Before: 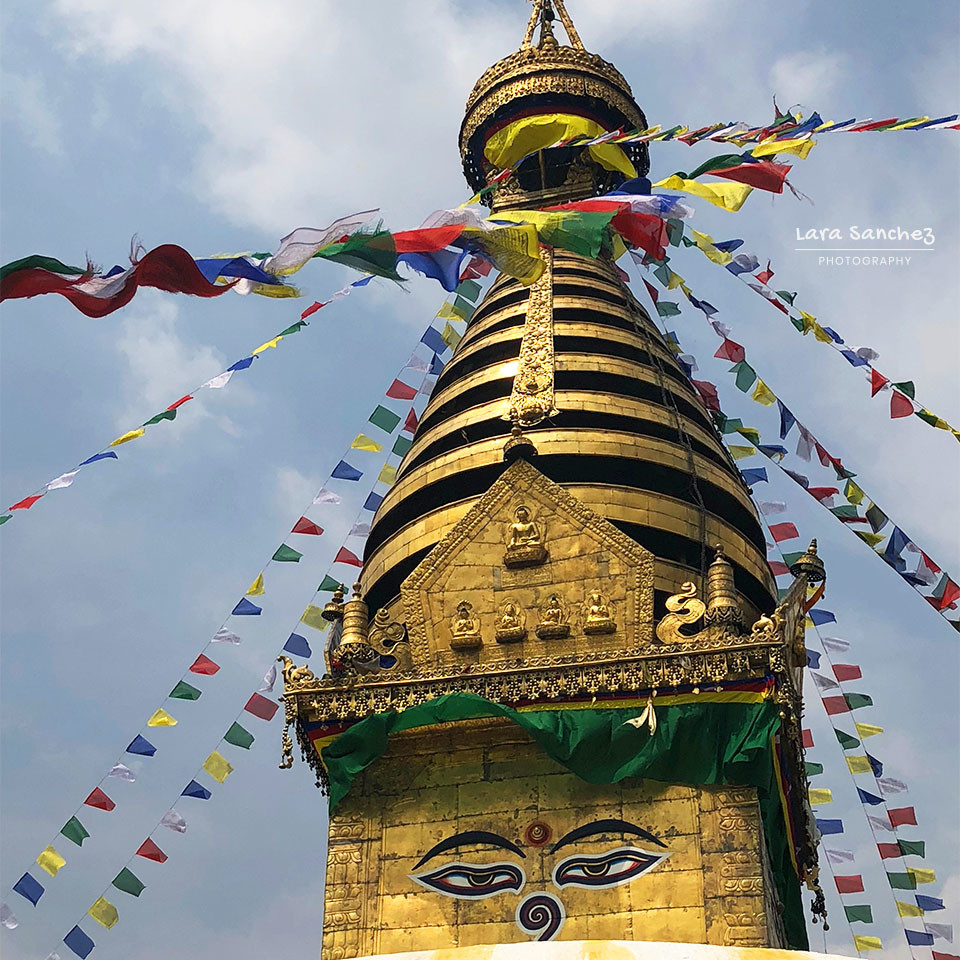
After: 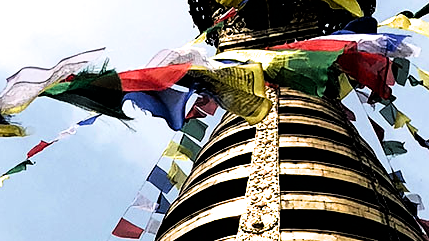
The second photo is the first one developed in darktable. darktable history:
crop: left 28.64%, top 16.832%, right 26.637%, bottom 58.055%
tone equalizer: -8 EV -0.417 EV, -7 EV -0.389 EV, -6 EV -0.333 EV, -5 EV -0.222 EV, -3 EV 0.222 EV, -2 EV 0.333 EV, -1 EV 0.389 EV, +0 EV 0.417 EV, edges refinement/feathering 500, mask exposure compensation -1.57 EV, preserve details no
exposure: black level correction 0.007, compensate highlight preservation false
filmic rgb: black relative exposure -3.63 EV, white relative exposure 2.16 EV, hardness 3.62
